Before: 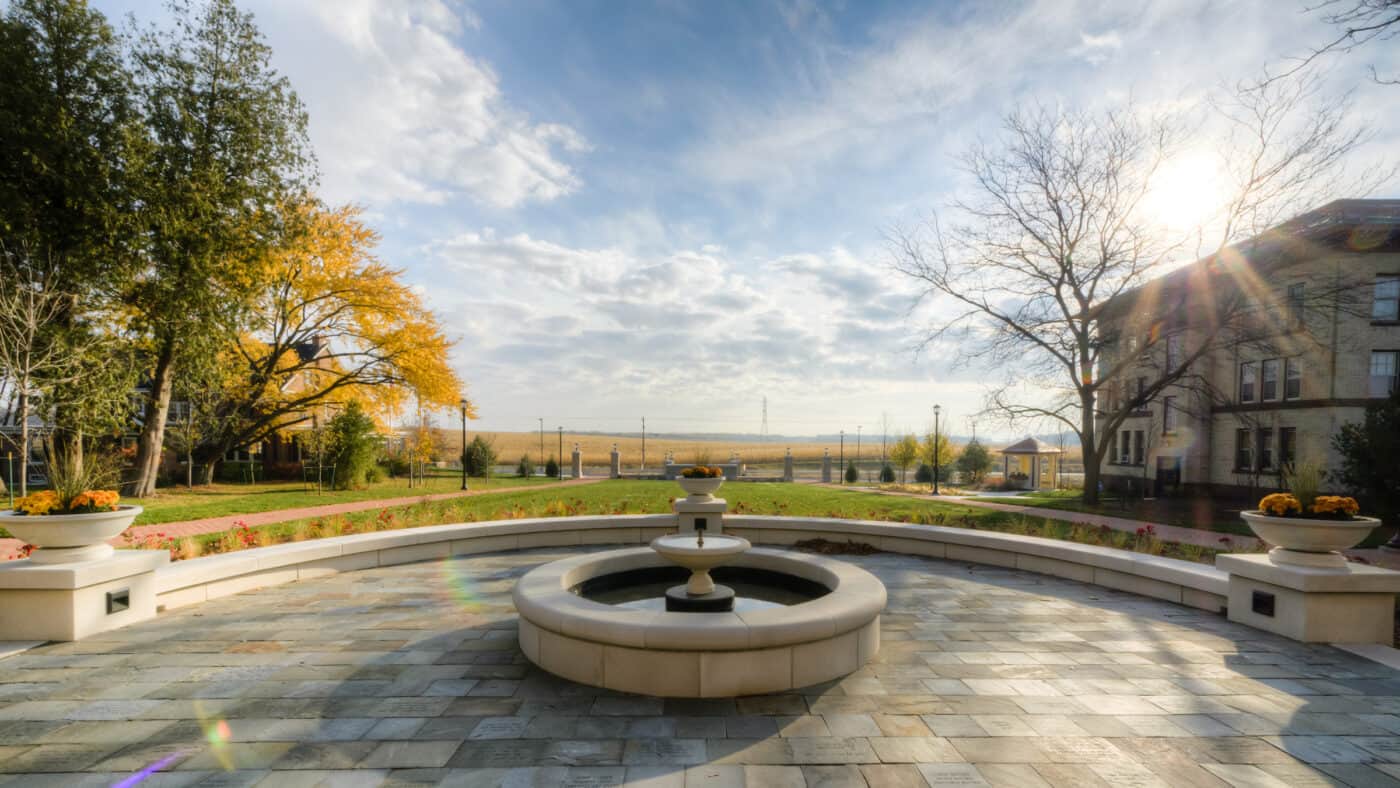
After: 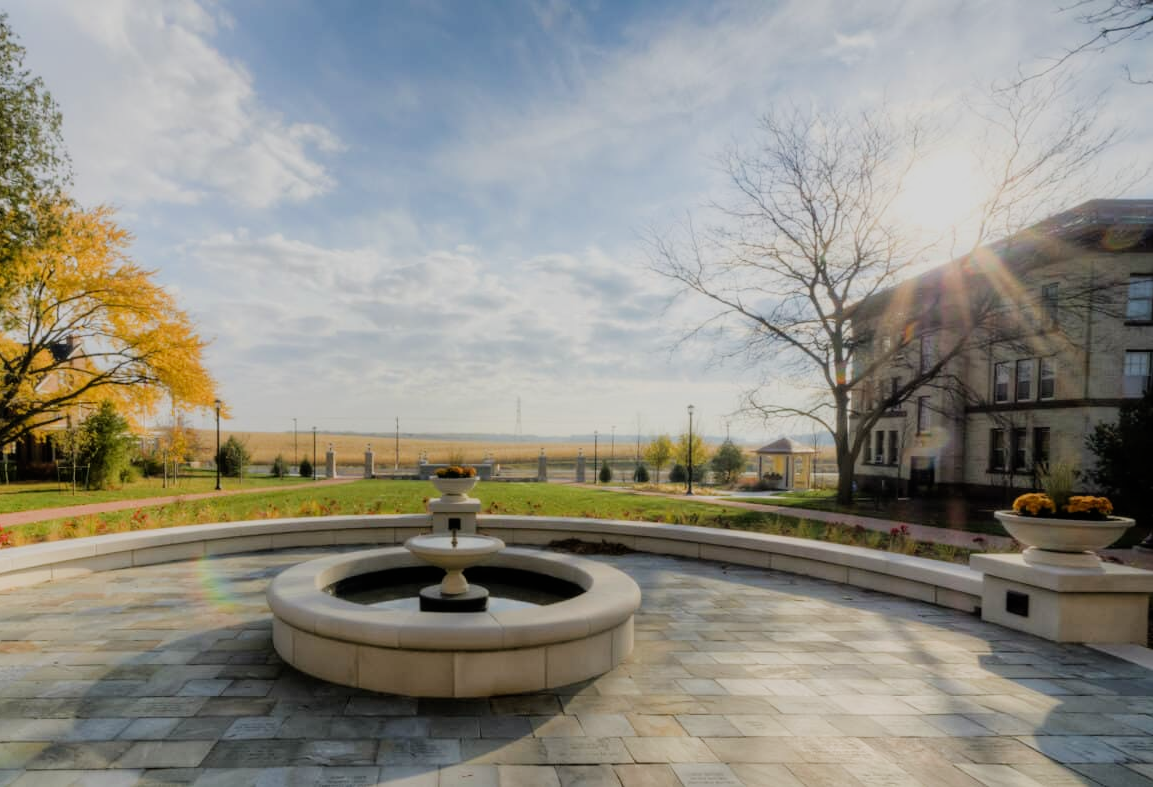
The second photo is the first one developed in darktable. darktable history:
filmic rgb: black relative exposure -7.65 EV, white relative exposure 4.56 EV, hardness 3.61
crop: left 17.582%, bottom 0.031%
